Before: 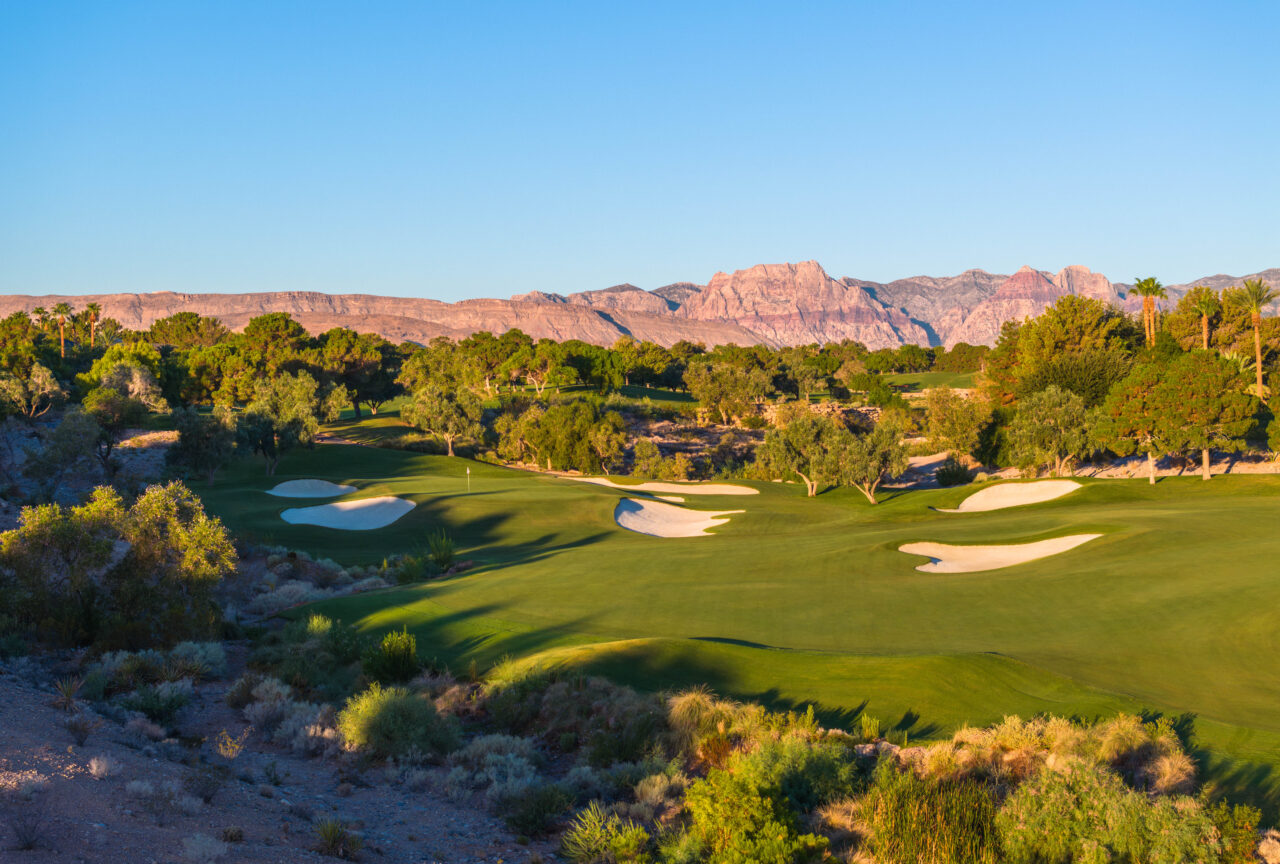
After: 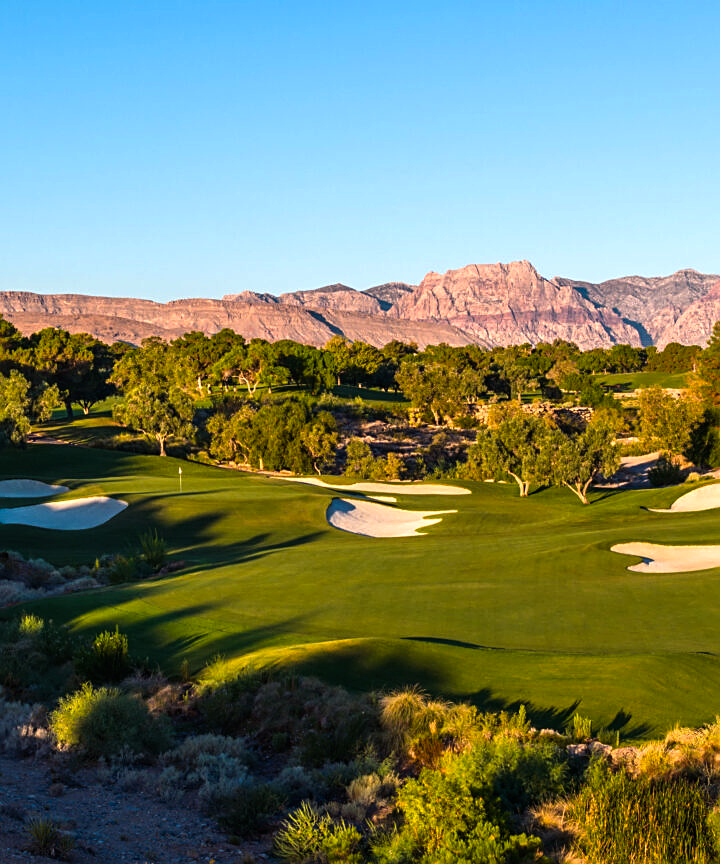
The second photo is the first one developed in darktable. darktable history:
crop and rotate: left 22.516%, right 21.234%
sharpen: on, module defaults
color balance rgb: shadows lift › luminance -10%, power › luminance -9%, linear chroma grading › global chroma 10%, global vibrance 10%, contrast 15%, saturation formula JzAzBz (2021)
